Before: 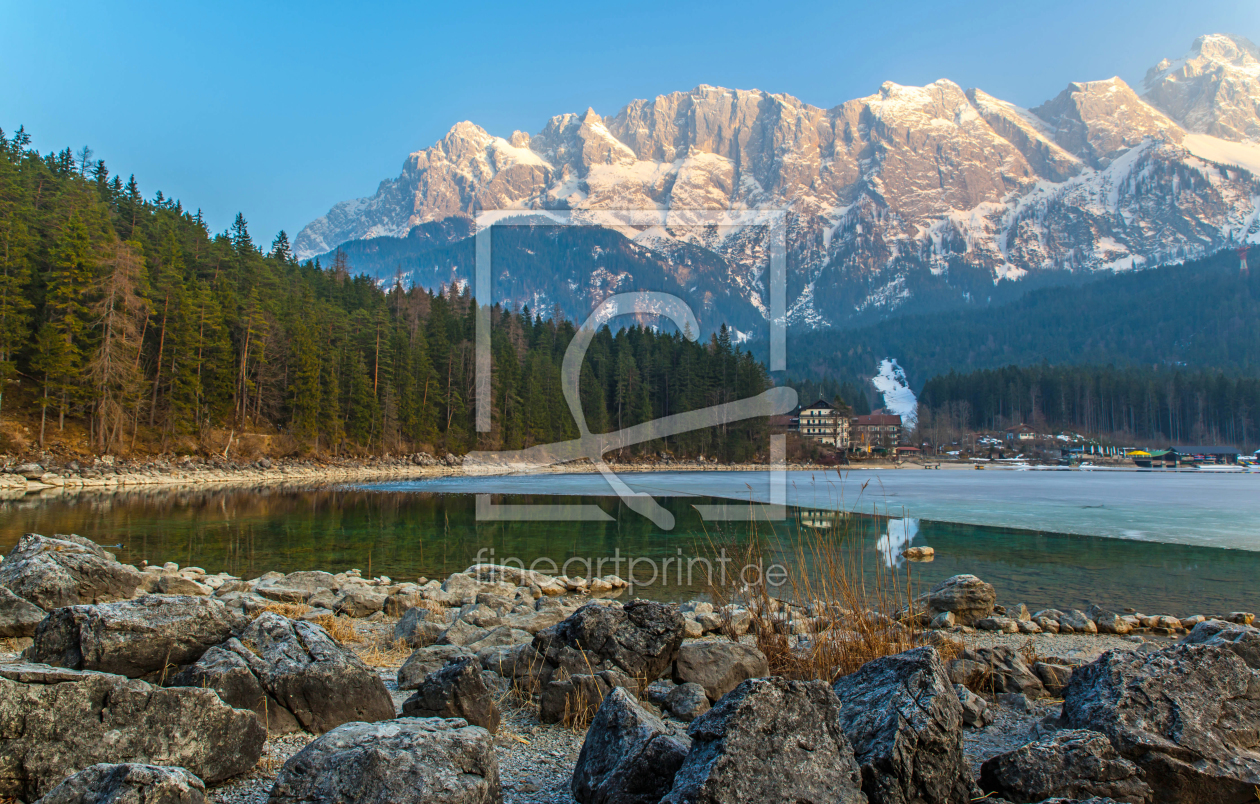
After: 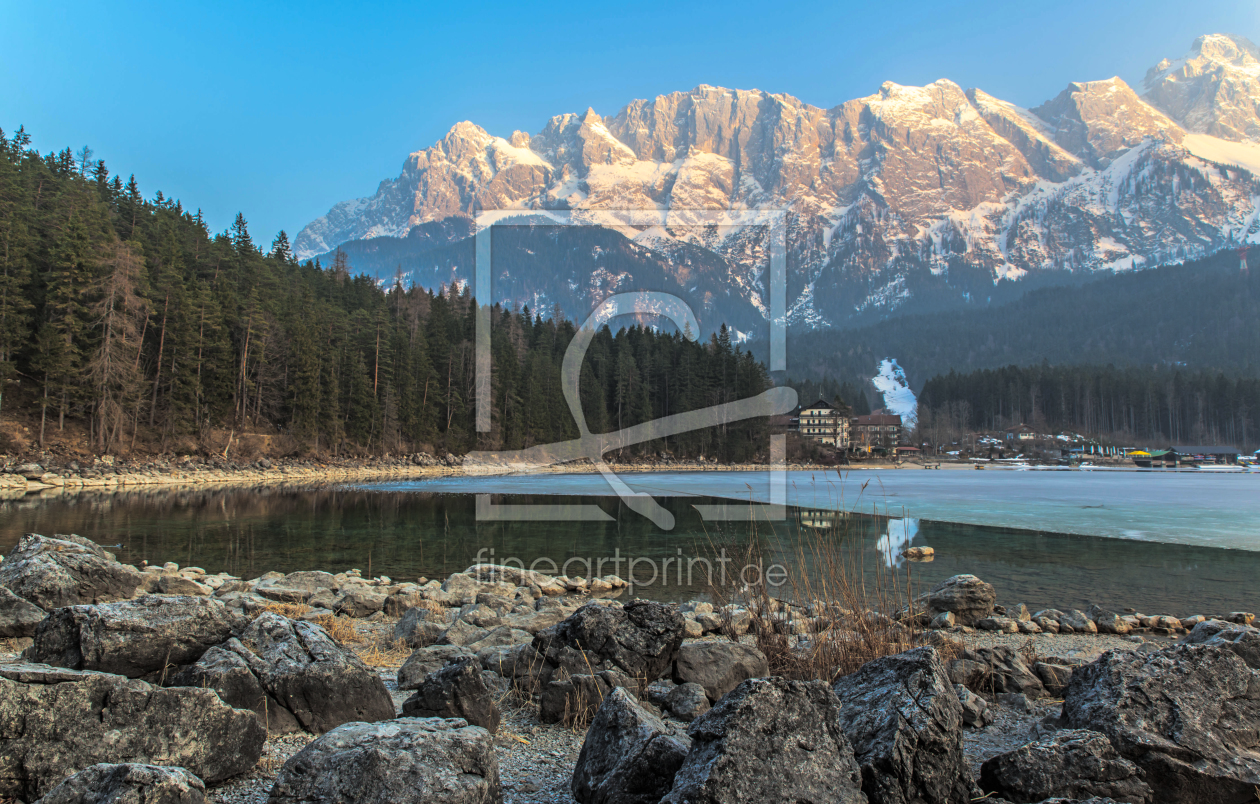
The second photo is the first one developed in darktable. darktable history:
color contrast: green-magenta contrast 1.1, blue-yellow contrast 1.1, unbound 0
split-toning: shadows › hue 43.2°, shadows › saturation 0, highlights › hue 50.4°, highlights › saturation 1
